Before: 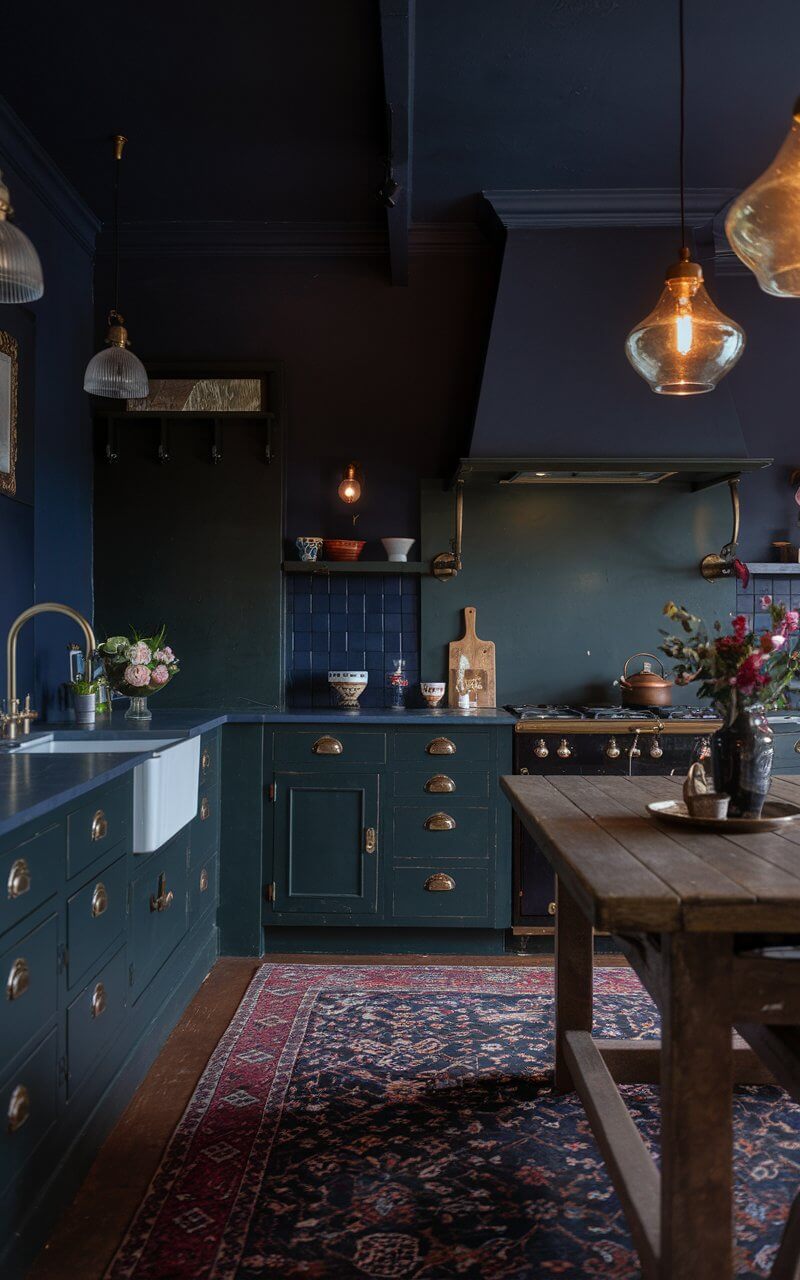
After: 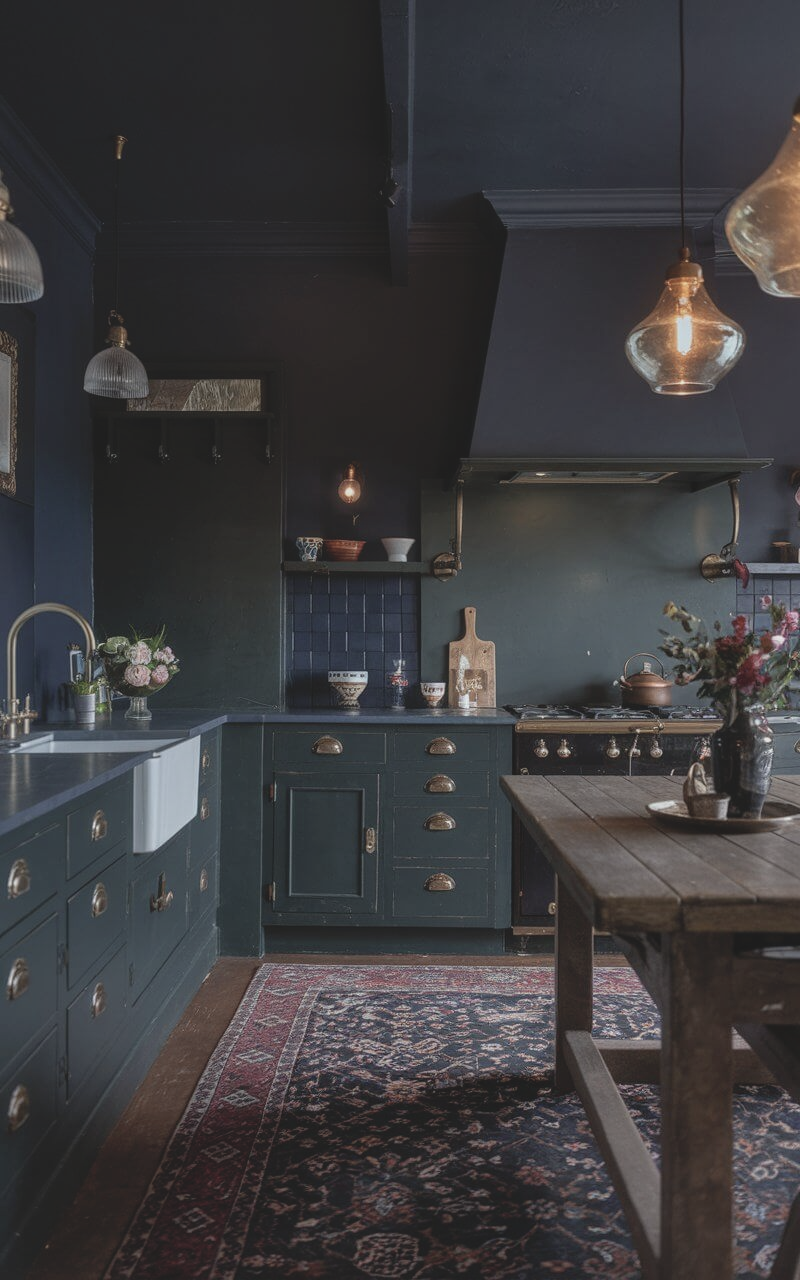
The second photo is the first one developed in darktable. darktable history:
local contrast: on, module defaults
contrast brightness saturation: contrast -0.26, saturation -0.43
